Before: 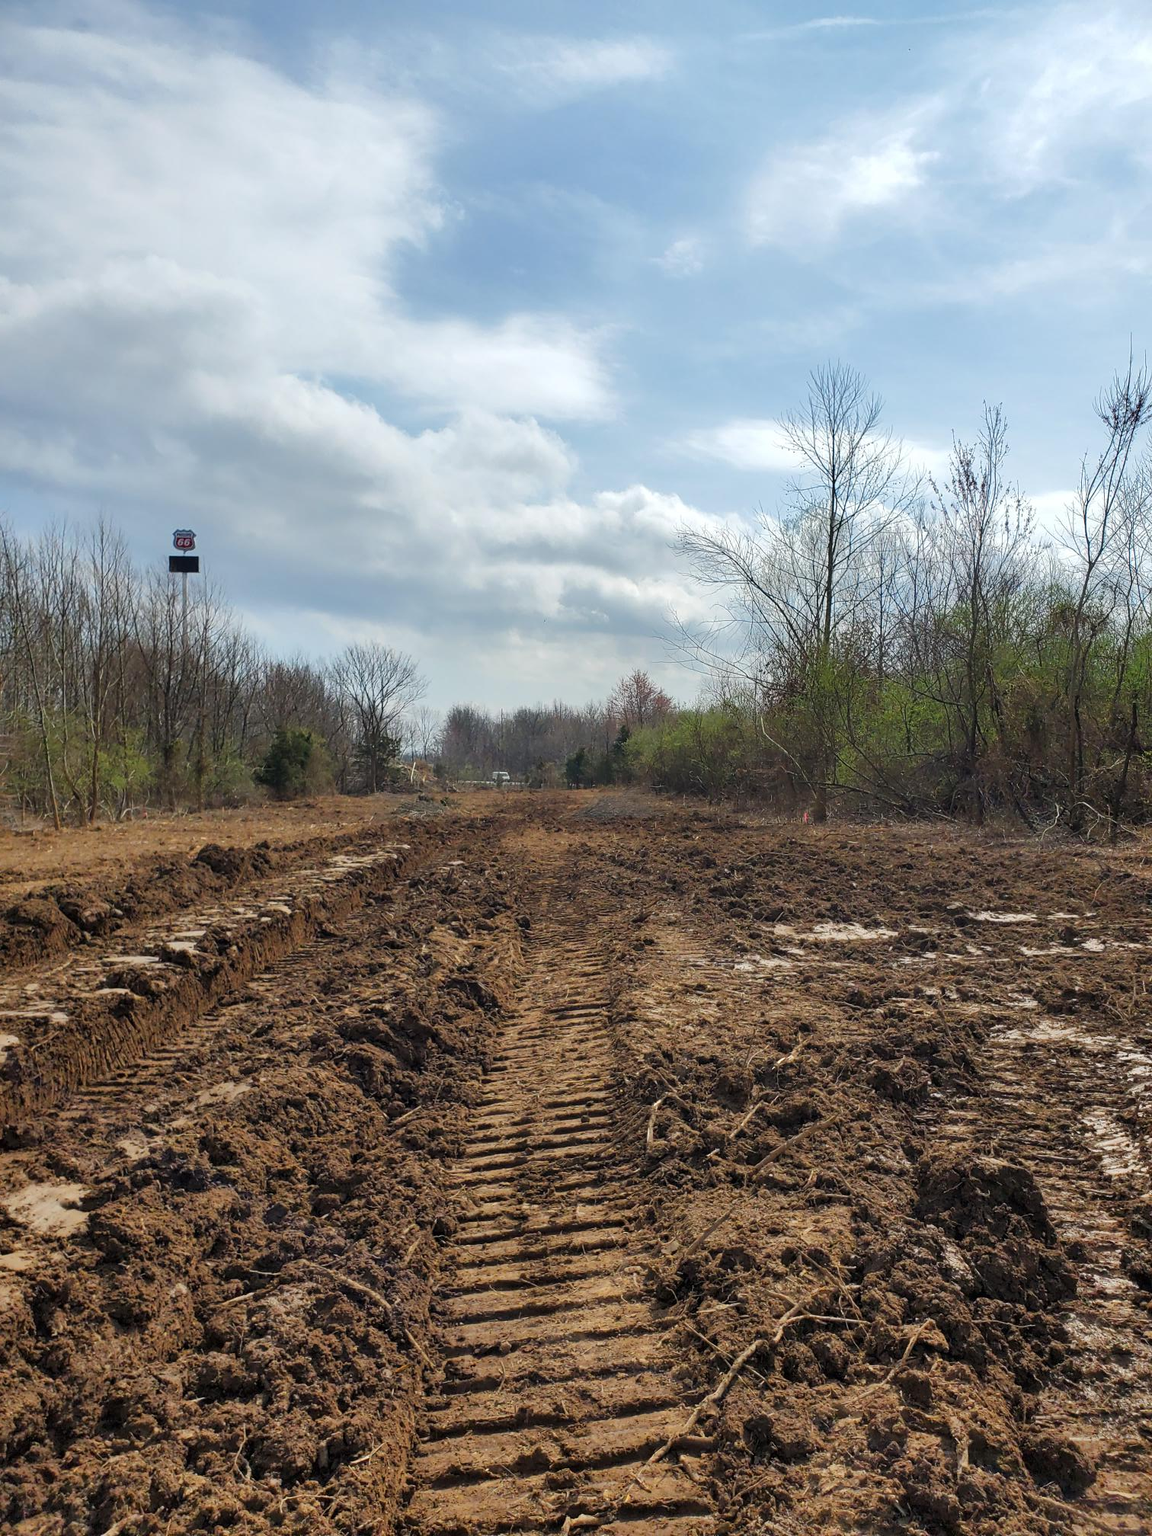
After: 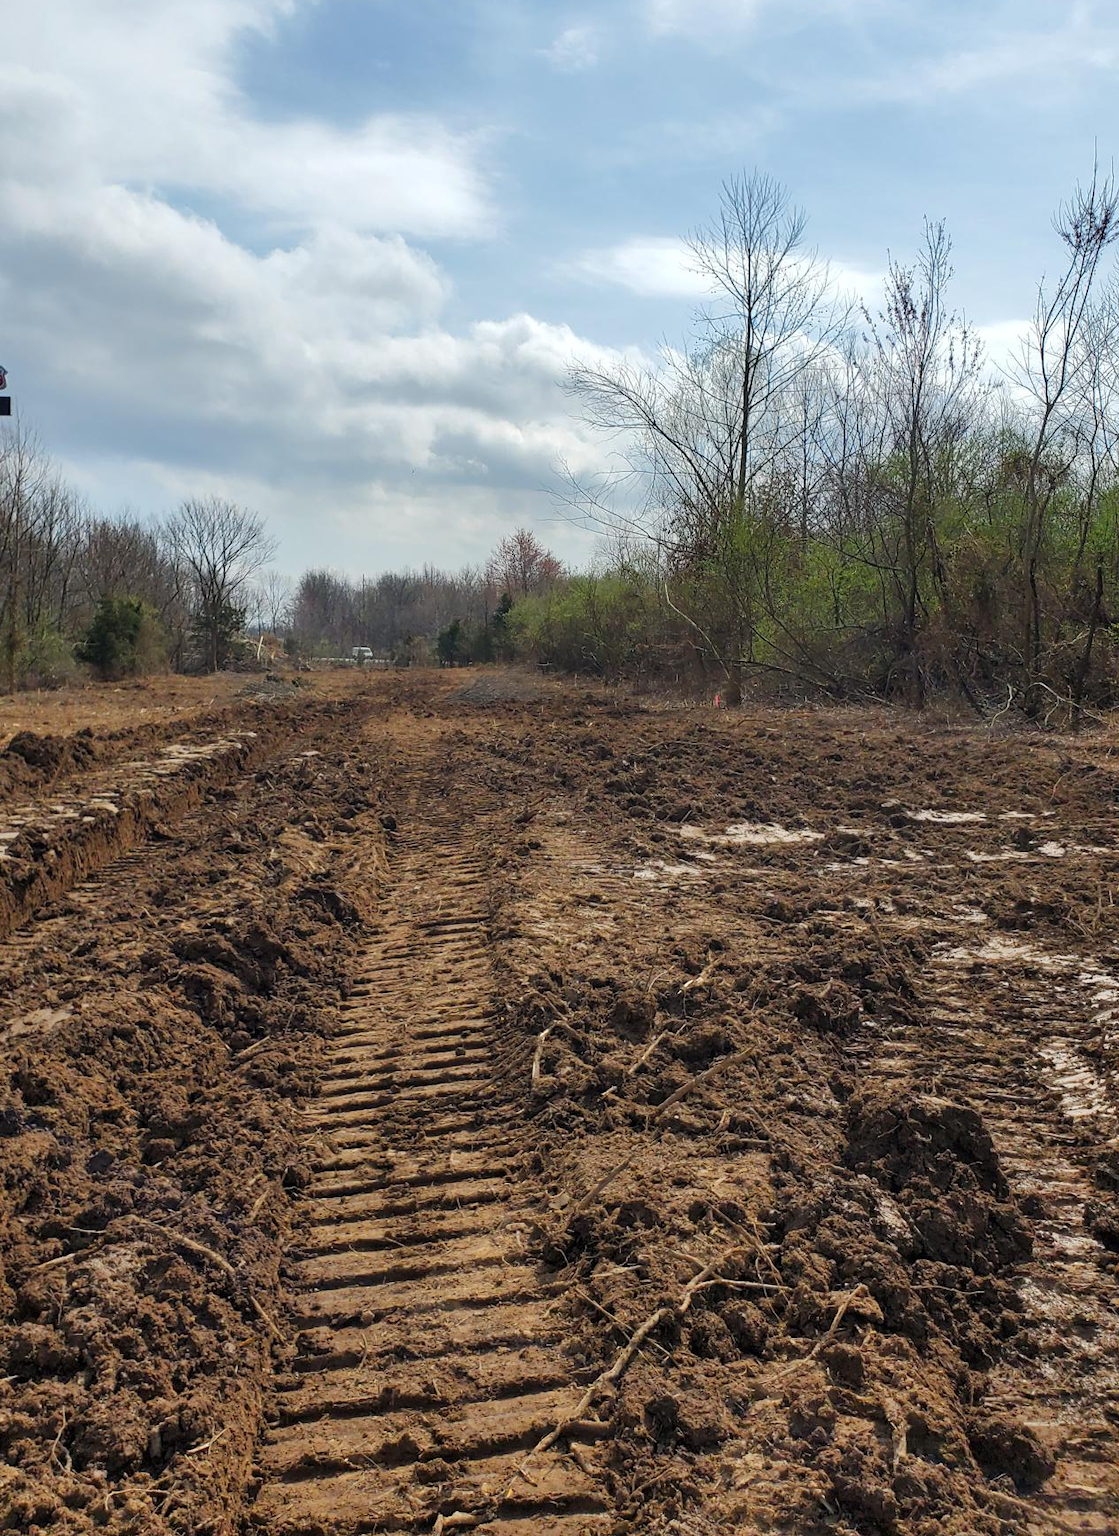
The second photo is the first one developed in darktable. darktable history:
crop: left 16.516%, top 14.048%
